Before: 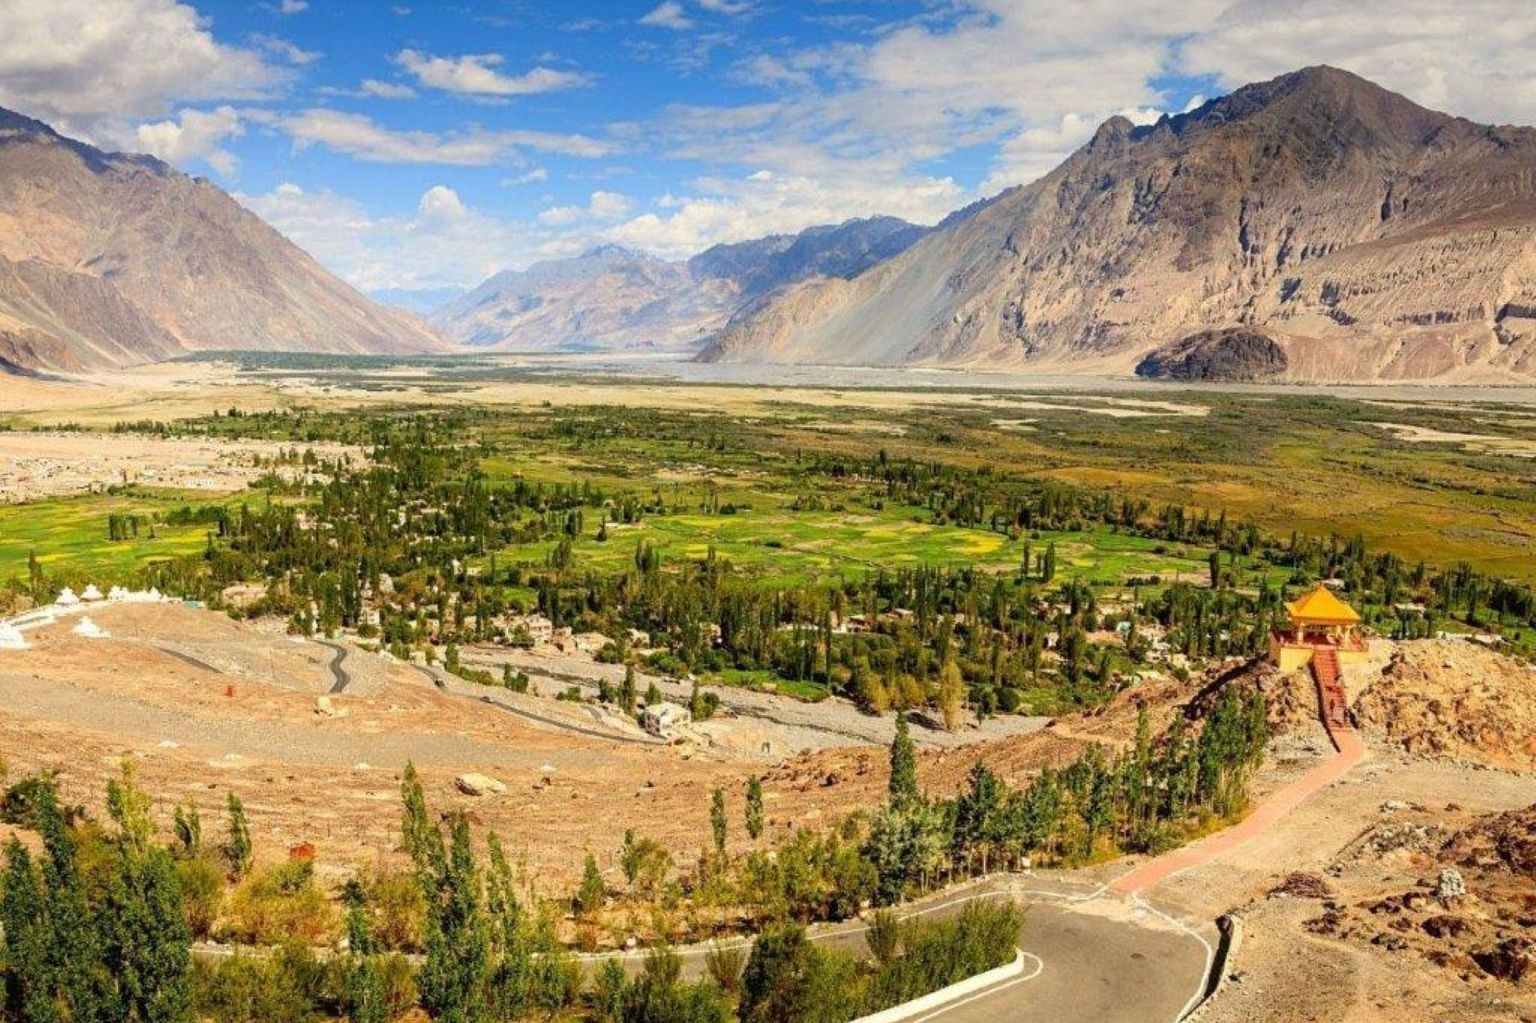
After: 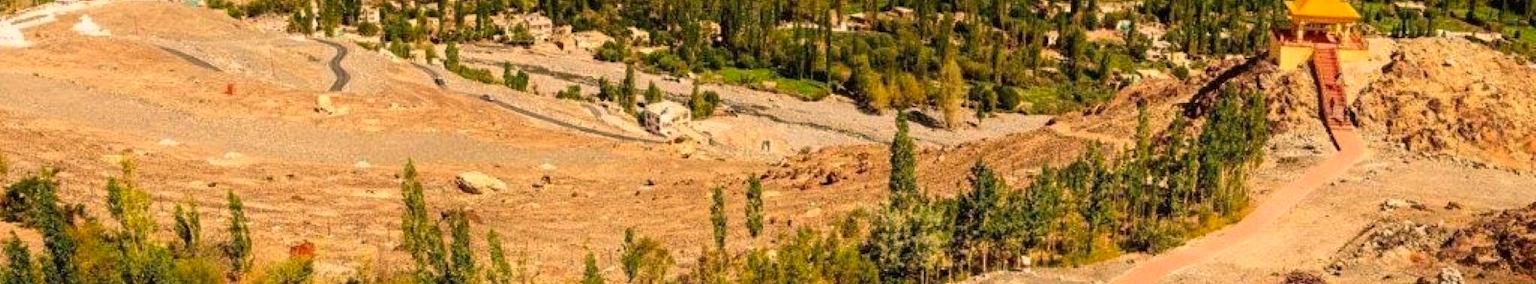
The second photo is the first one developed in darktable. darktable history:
crop and rotate: top 58.852%, bottom 13.357%
color correction: highlights a* 11.9, highlights b* 11.87
